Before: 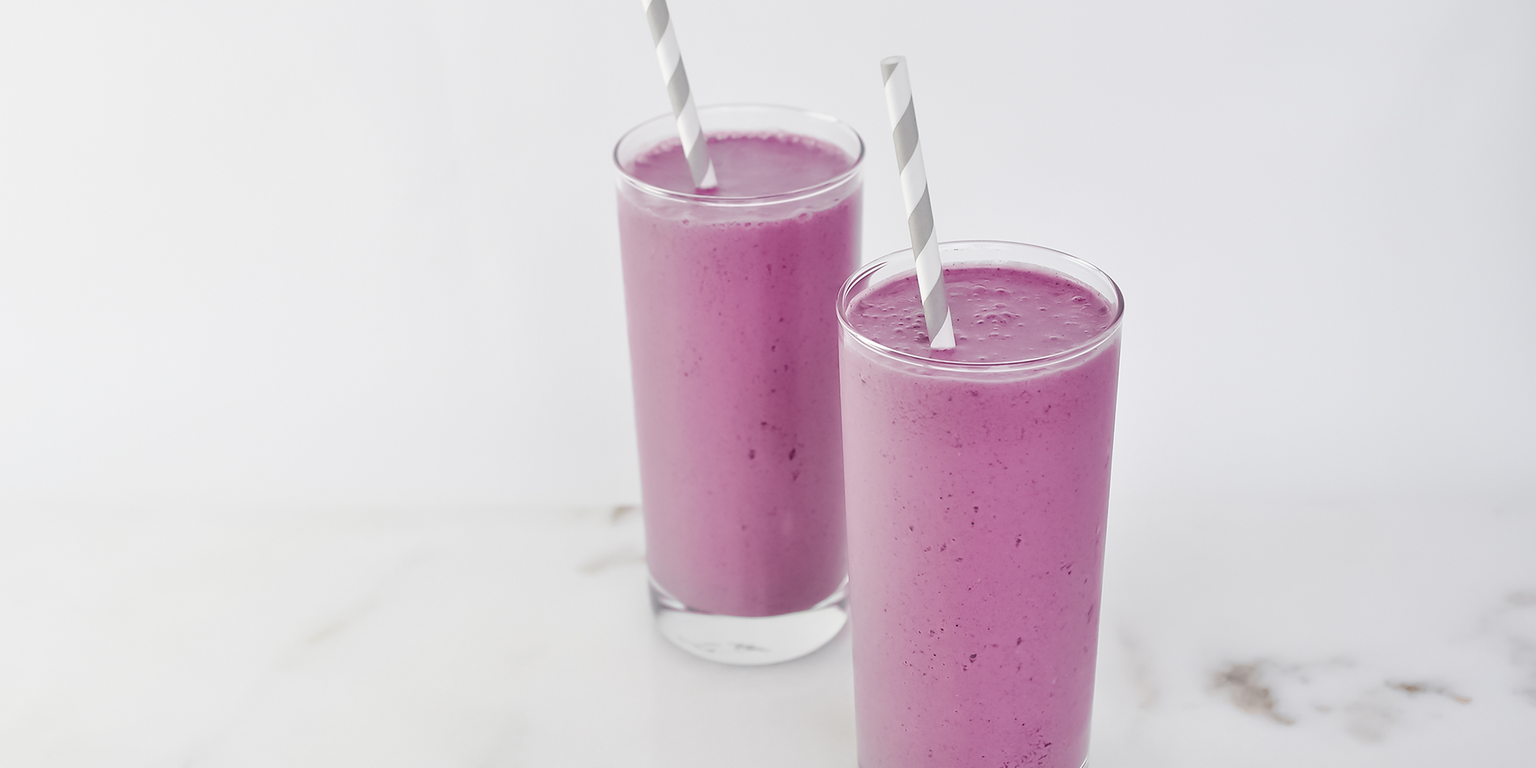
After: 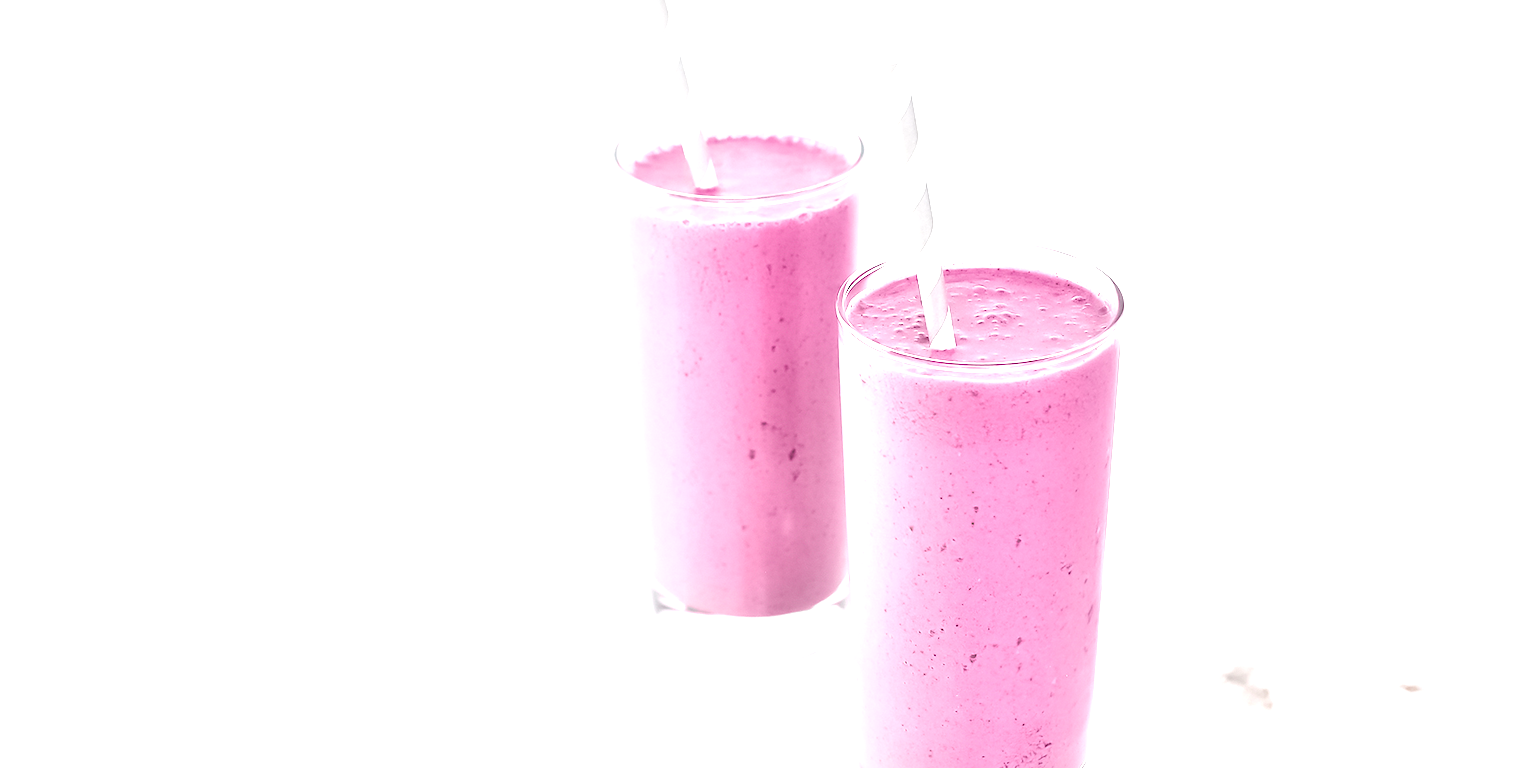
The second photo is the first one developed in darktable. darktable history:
color contrast: blue-yellow contrast 0.7
exposure: black level correction 0, exposure 1.3 EV, compensate highlight preservation false
local contrast: mode bilateral grid, contrast 10, coarseness 25, detail 115%, midtone range 0.2
